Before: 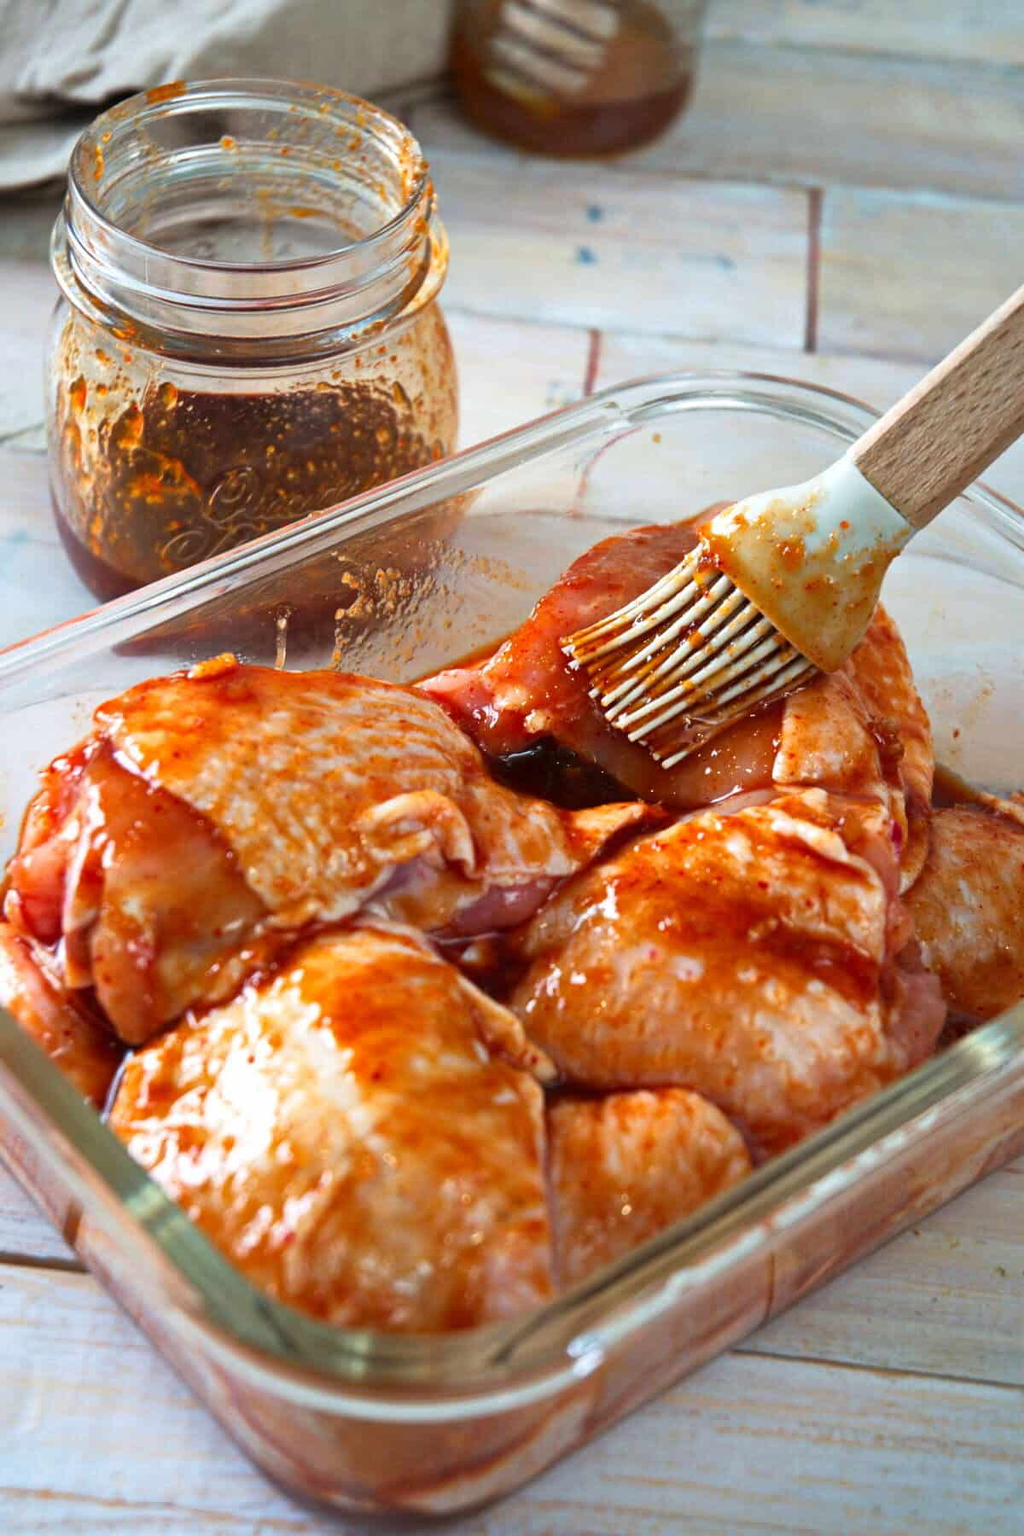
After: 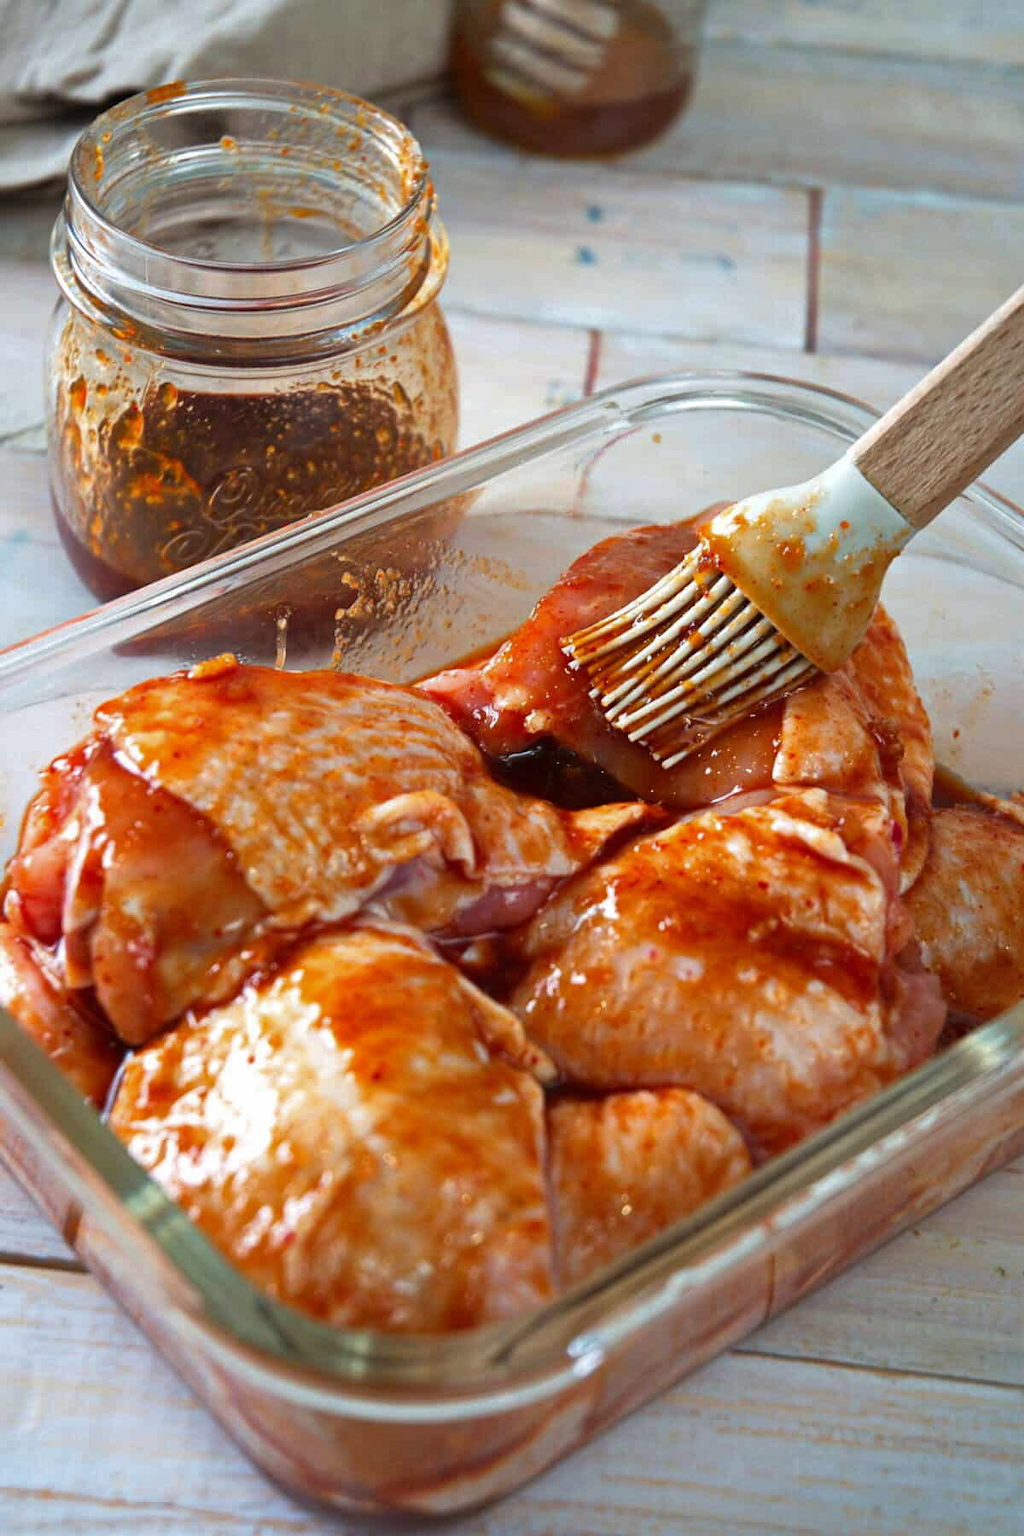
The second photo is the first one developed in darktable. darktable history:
base curve: curves: ch0 [(0, 0) (0.74, 0.67) (1, 1)]
